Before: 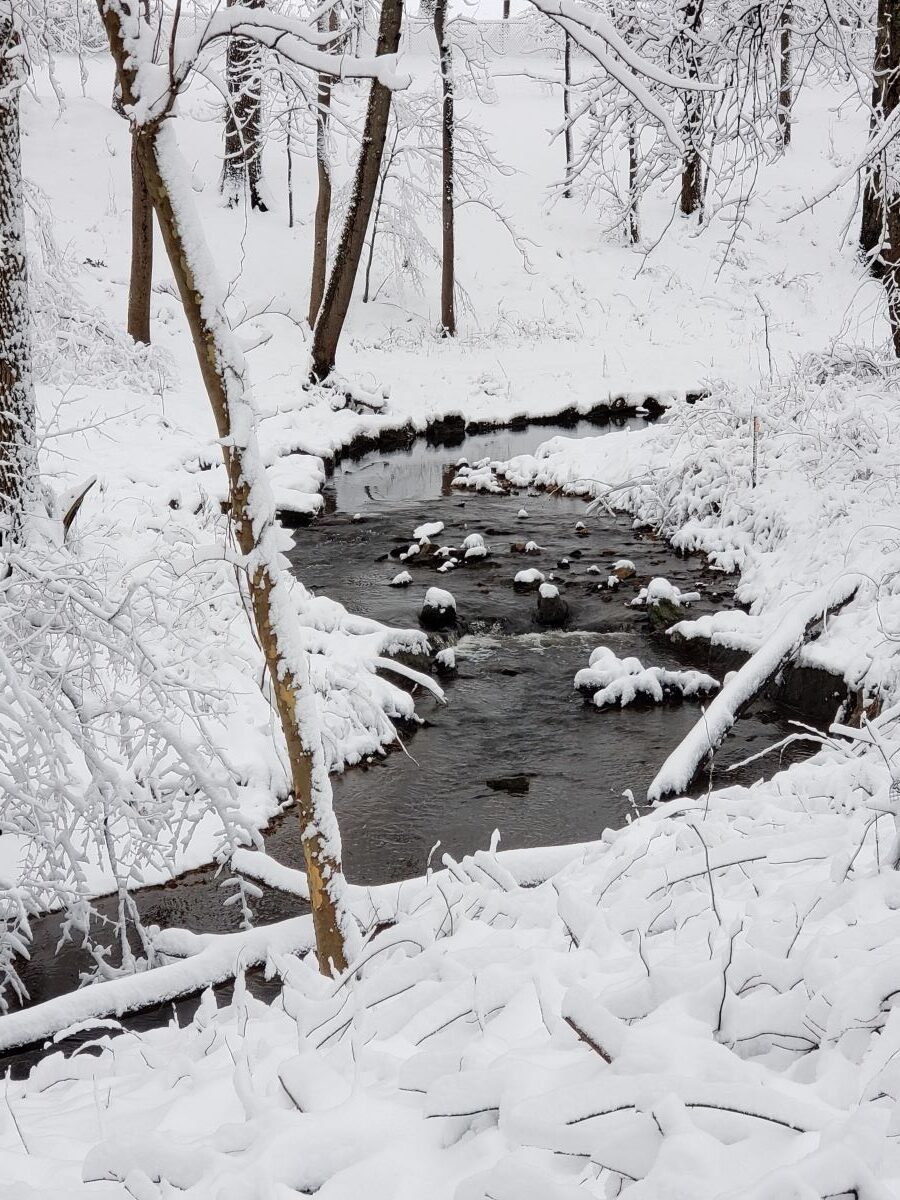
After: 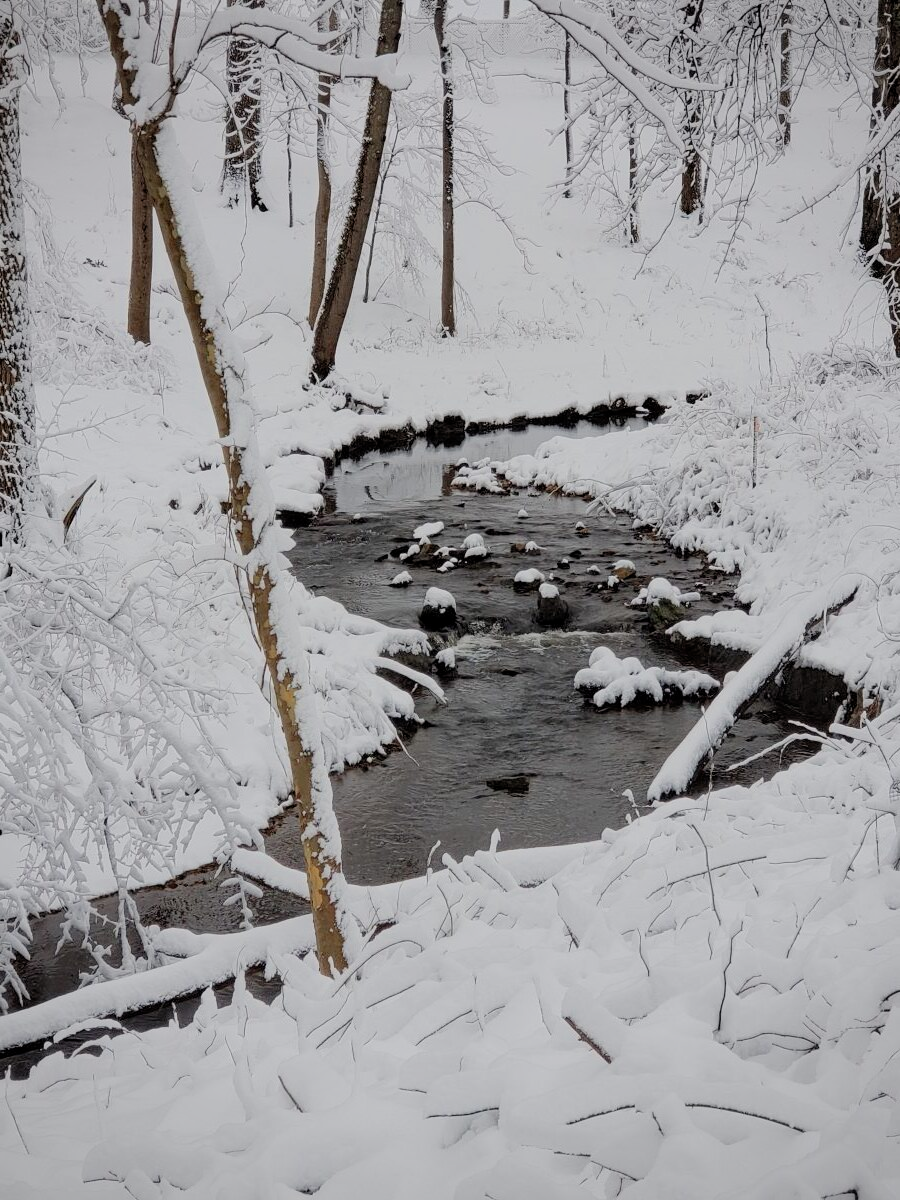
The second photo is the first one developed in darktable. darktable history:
filmic rgb: middle gray luminance 18.42%, black relative exposure -10.5 EV, white relative exposure 3.4 EV, threshold 6 EV, target black luminance 0%, hardness 6.03, latitude 99%, contrast 0.847, shadows ↔ highlights balance 0.505%, add noise in highlights 0, preserve chrominance max RGB, color science v3 (2019), use custom middle-gray values true, iterations of high-quality reconstruction 0, contrast in highlights soft, enable highlight reconstruction true
vignetting: fall-off radius 93.87%
